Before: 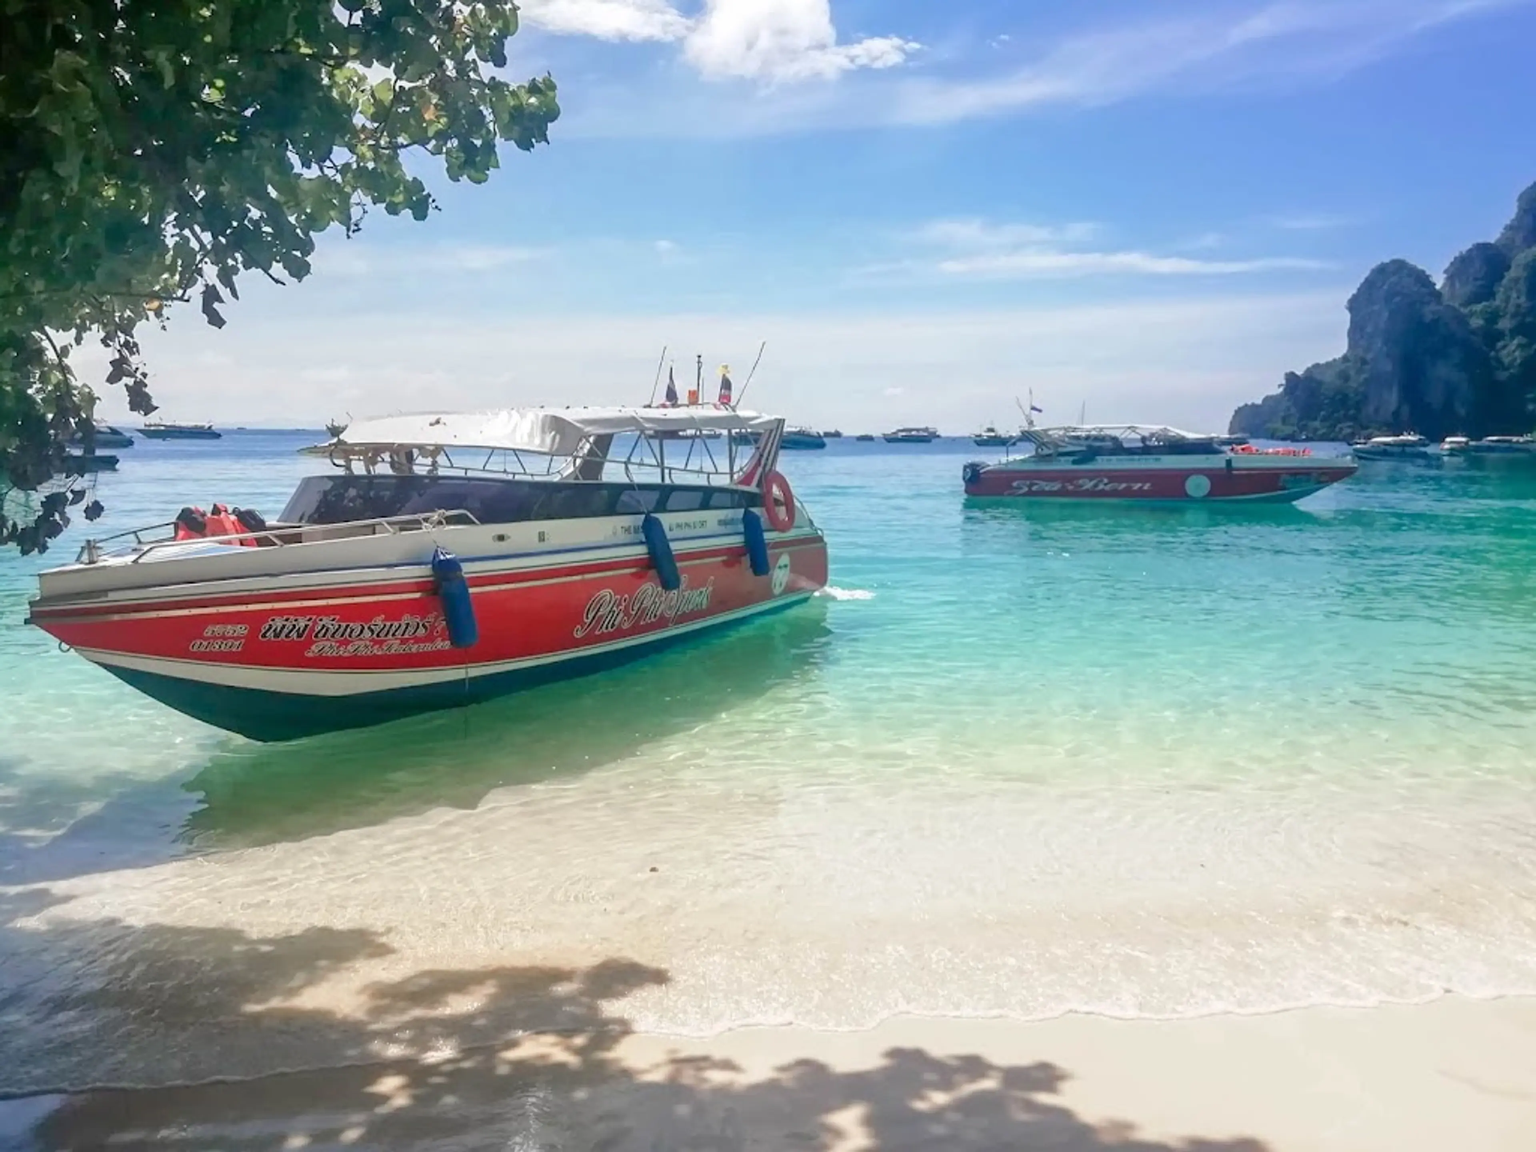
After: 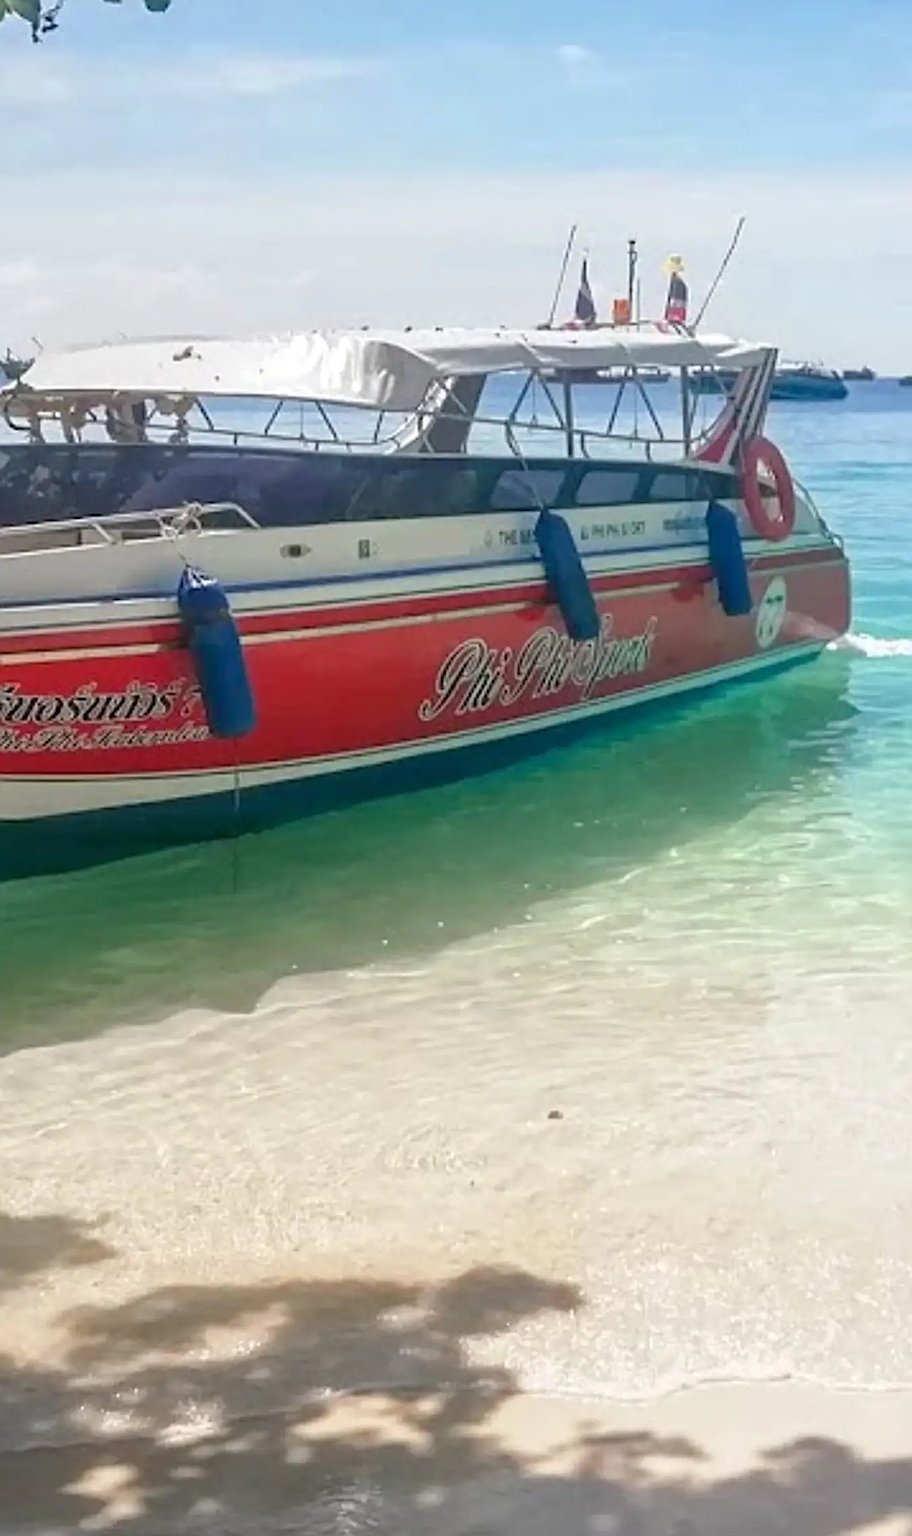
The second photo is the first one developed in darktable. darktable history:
crop and rotate: left 21.35%, top 18.594%, right 43.7%, bottom 2.989%
sharpen: on, module defaults
tone equalizer: mask exposure compensation -0.512 EV
